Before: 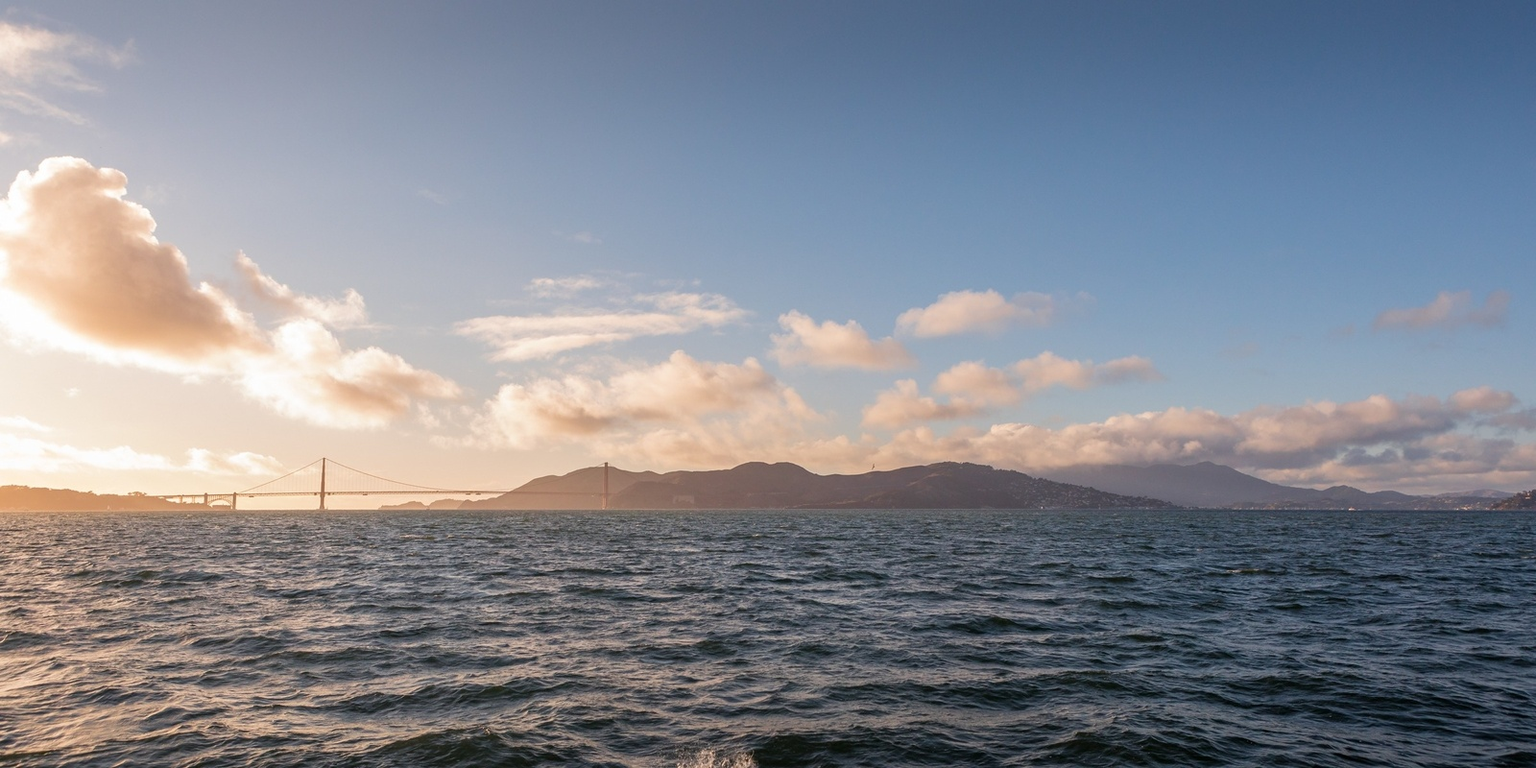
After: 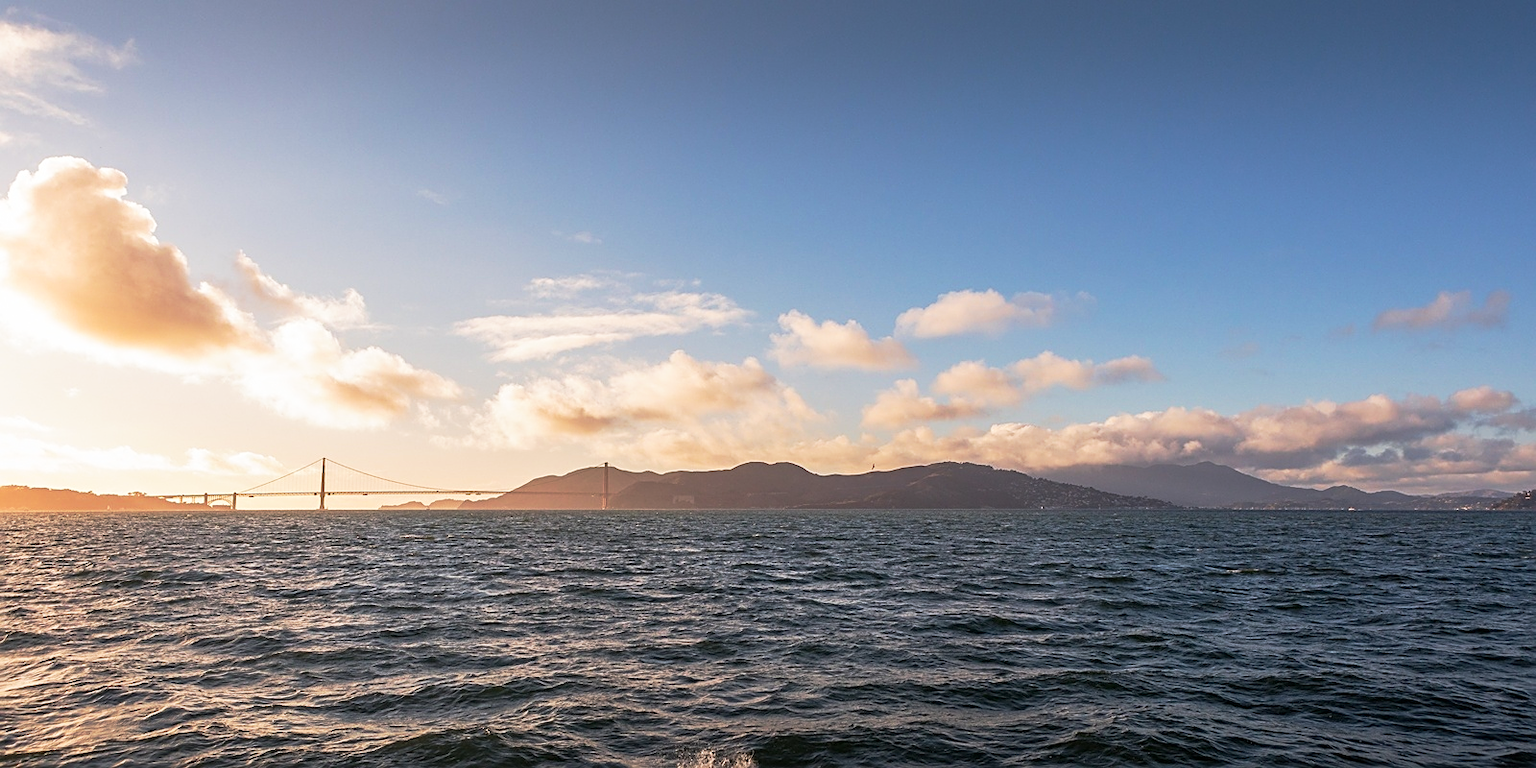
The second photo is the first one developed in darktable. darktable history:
base curve: curves: ch0 [(0, 0) (0.257, 0.25) (0.482, 0.586) (0.757, 0.871) (1, 1)], preserve colors none
sharpen: on, module defaults
